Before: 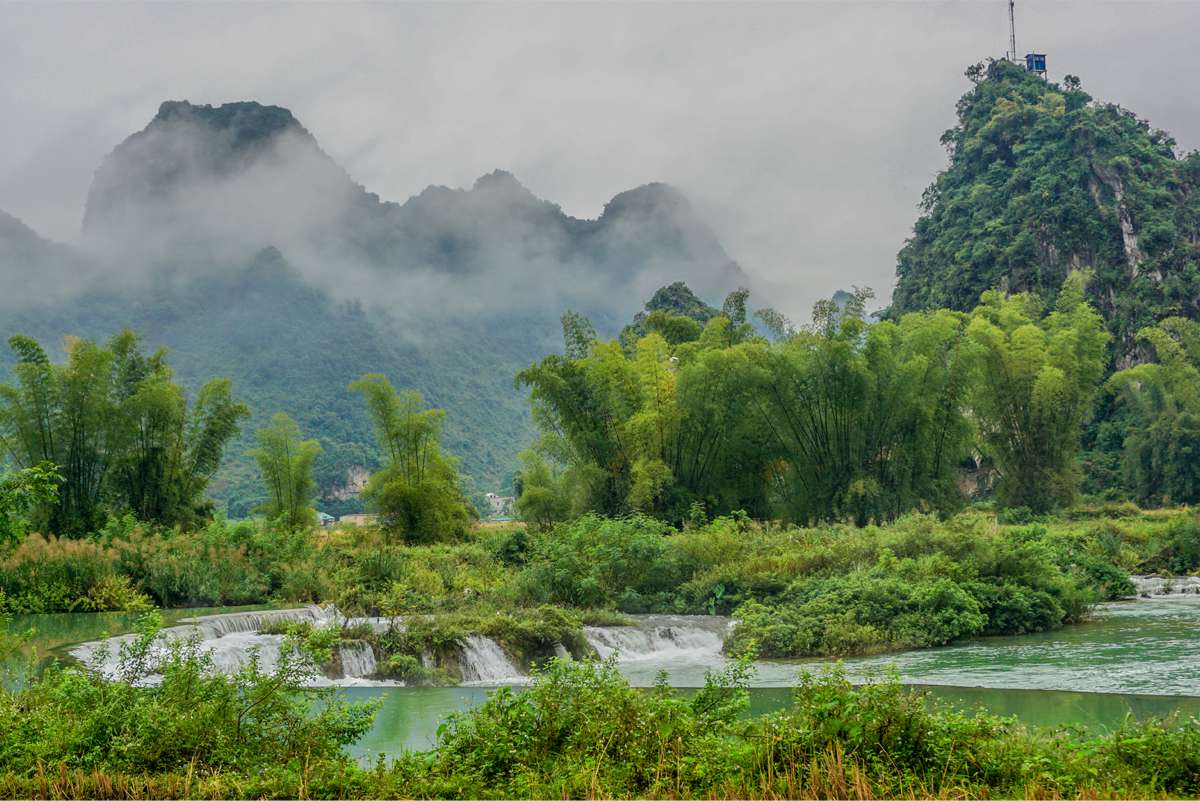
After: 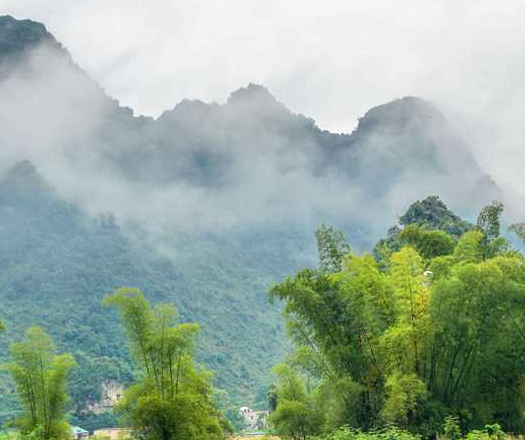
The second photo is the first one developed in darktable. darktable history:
tone equalizer: -8 EV -0.778 EV, -7 EV -0.718 EV, -6 EV -0.58 EV, -5 EV -0.398 EV, -3 EV 0.394 EV, -2 EV 0.6 EV, -1 EV 0.687 EV, +0 EV 0.742 EV, smoothing diameter 24.92%, edges refinement/feathering 12.49, preserve details guided filter
crop: left 20.509%, top 10.809%, right 35.715%, bottom 34.252%
